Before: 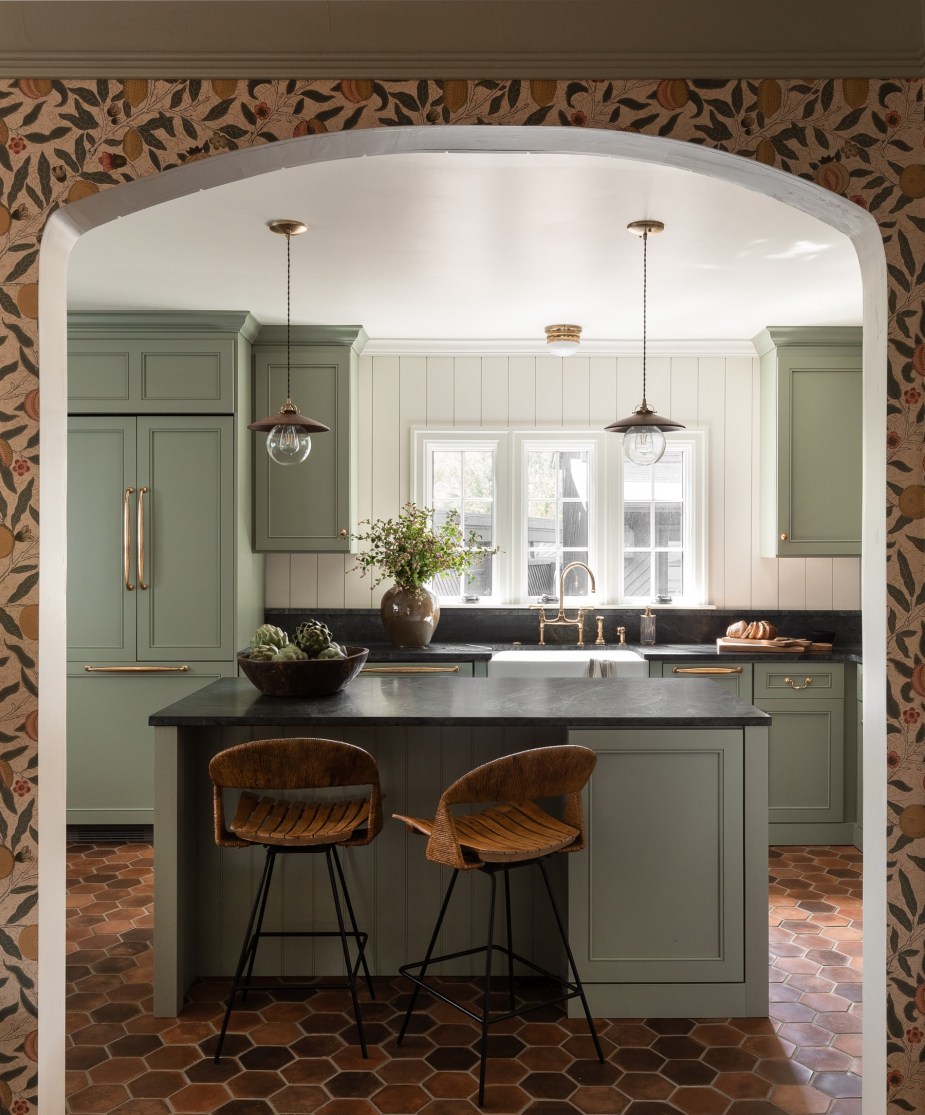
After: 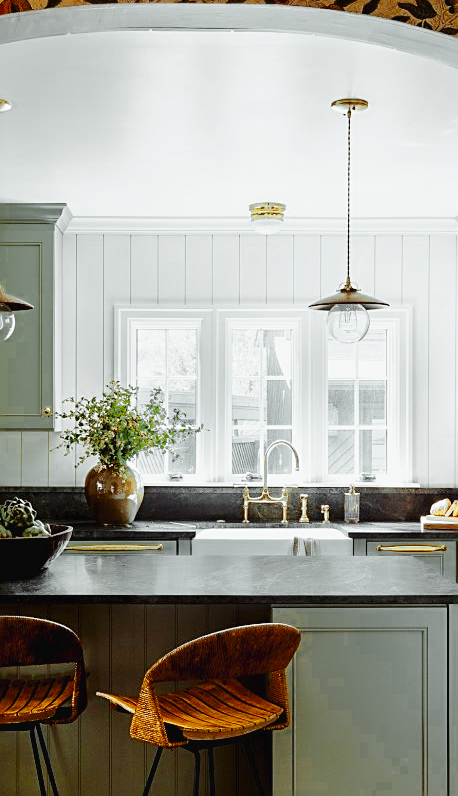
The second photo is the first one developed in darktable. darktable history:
contrast brightness saturation: contrast 0.046
color zones: curves: ch0 [(0.035, 0.242) (0.25, 0.5) (0.384, 0.214) (0.488, 0.255) (0.75, 0.5)]; ch1 [(0.063, 0.379) (0.25, 0.5) (0.354, 0.201) (0.489, 0.085) (0.729, 0.271)]; ch2 [(0.25, 0.5) (0.38, 0.517) (0.442, 0.51) (0.735, 0.456)]
crop: left 32.097%, top 10.943%, right 18.338%, bottom 17.612%
base curve: curves: ch0 [(0, 0.003) (0.001, 0.002) (0.006, 0.004) (0.02, 0.022) (0.048, 0.086) (0.094, 0.234) (0.162, 0.431) (0.258, 0.629) (0.385, 0.8) (0.548, 0.918) (0.751, 0.988) (1, 1)], preserve colors none
exposure: black level correction 0.005, exposure 0.016 EV, compensate highlight preservation false
color balance rgb: highlights gain › chroma 7.426%, highlights gain › hue 184.48°, perceptual saturation grading › global saturation 19.889%, global vibrance 20%
sharpen: on, module defaults
